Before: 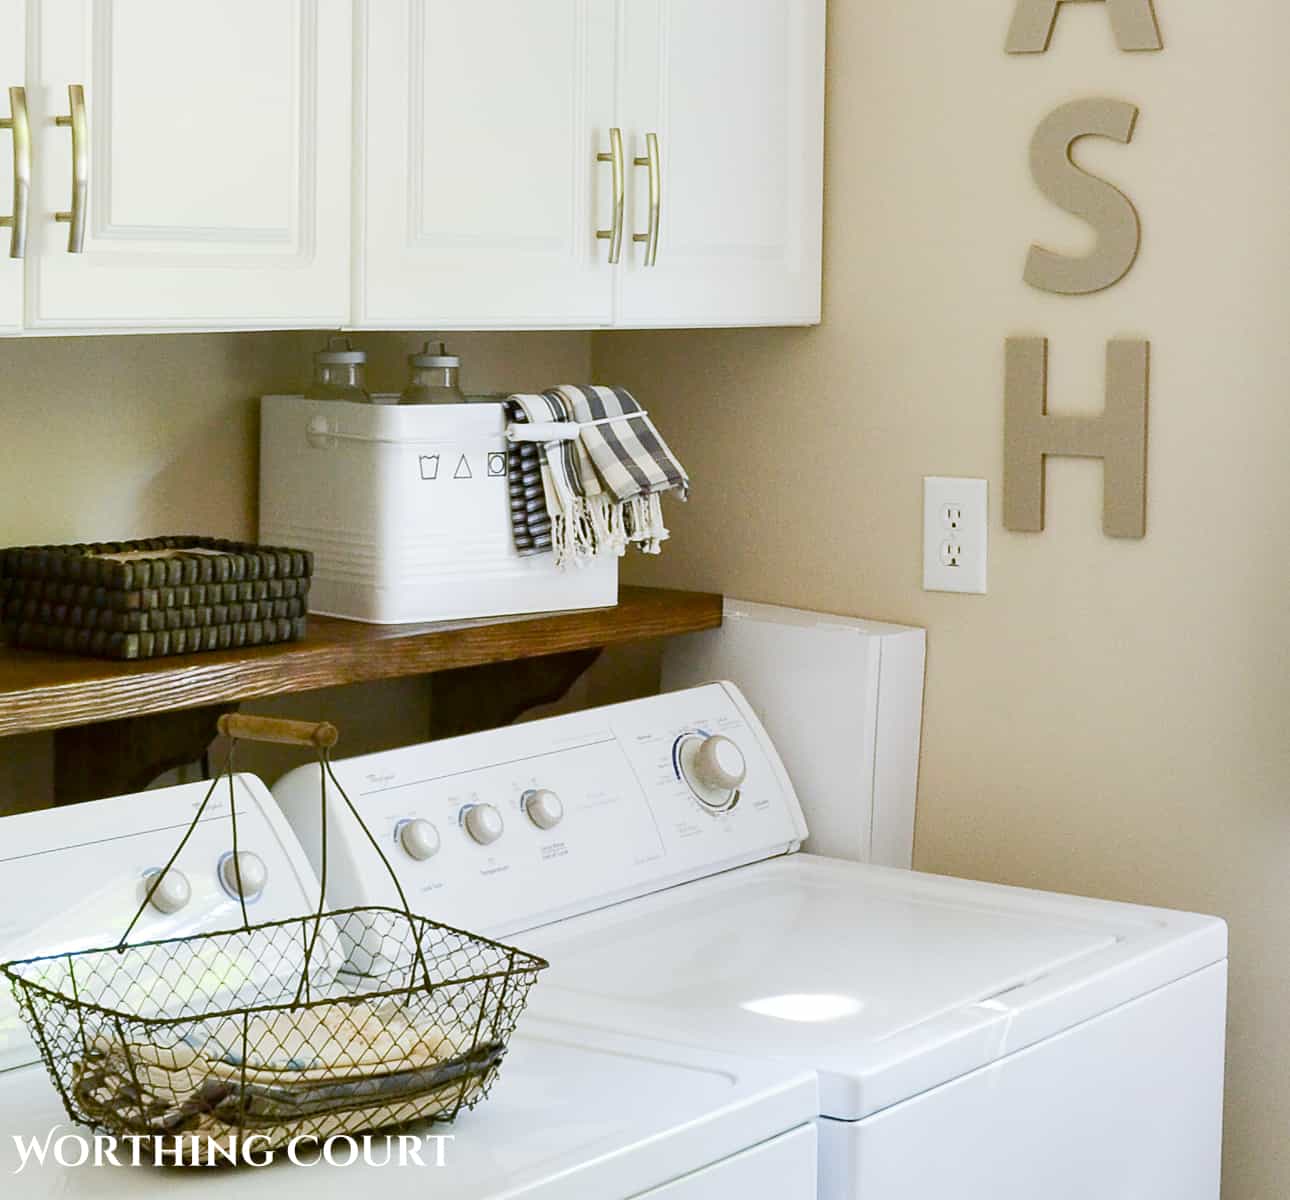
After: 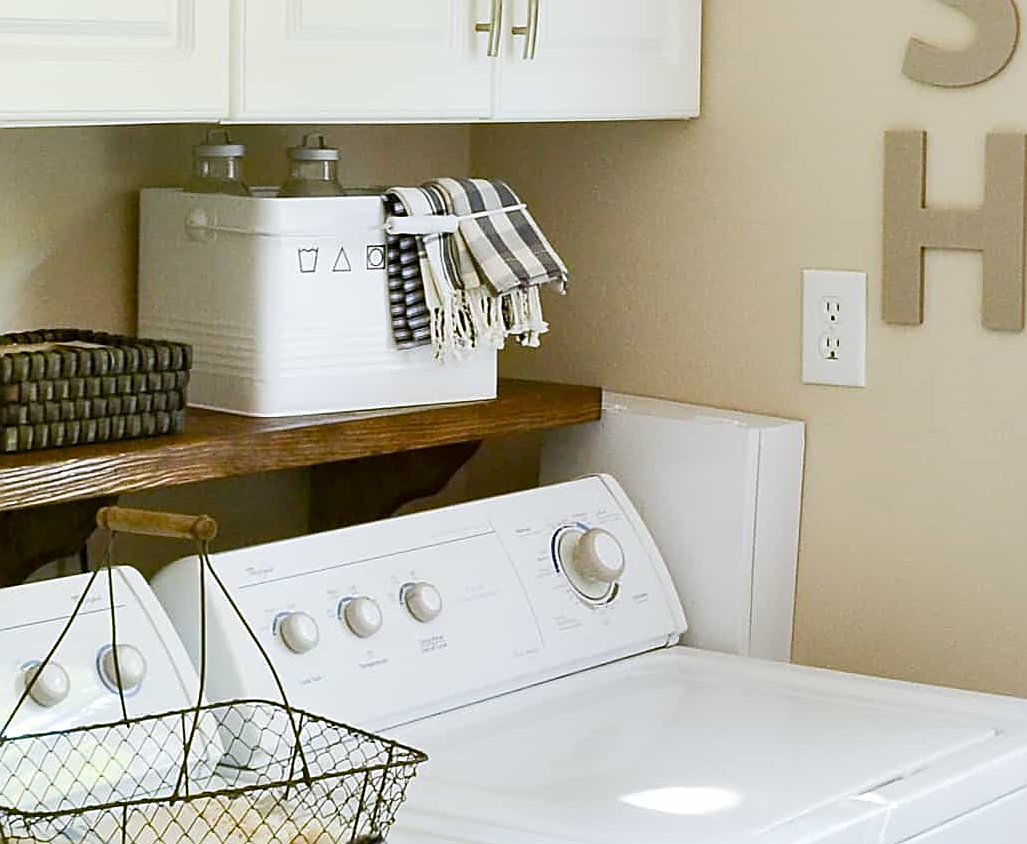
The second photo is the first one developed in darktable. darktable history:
crop: left 9.447%, top 17.285%, right 10.882%, bottom 12.358%
sharpen: on, module defaults
